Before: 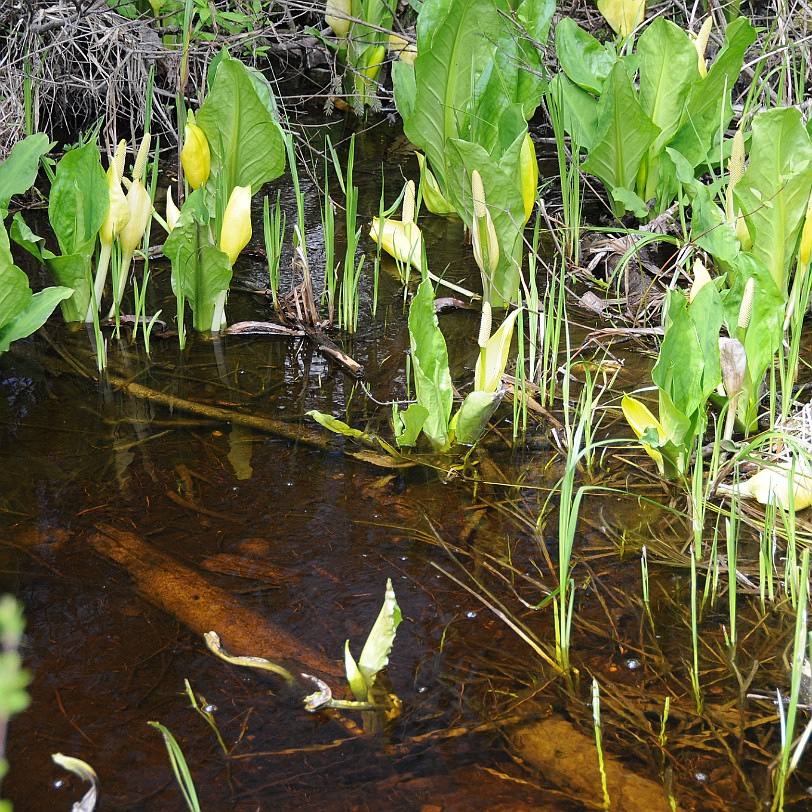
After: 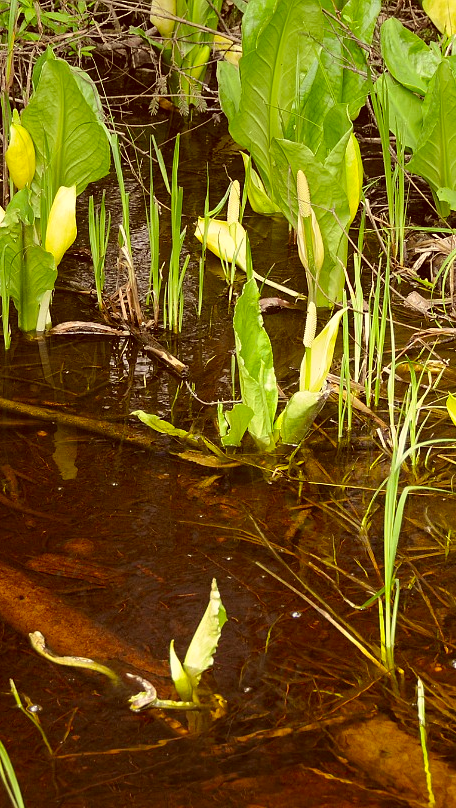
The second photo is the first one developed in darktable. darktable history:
crop: left 21.674%, right 22.086%
color correction: highlights a* 1.12, highlights b* 24.26, shadows a* 15.58, shadows b* 24.26
